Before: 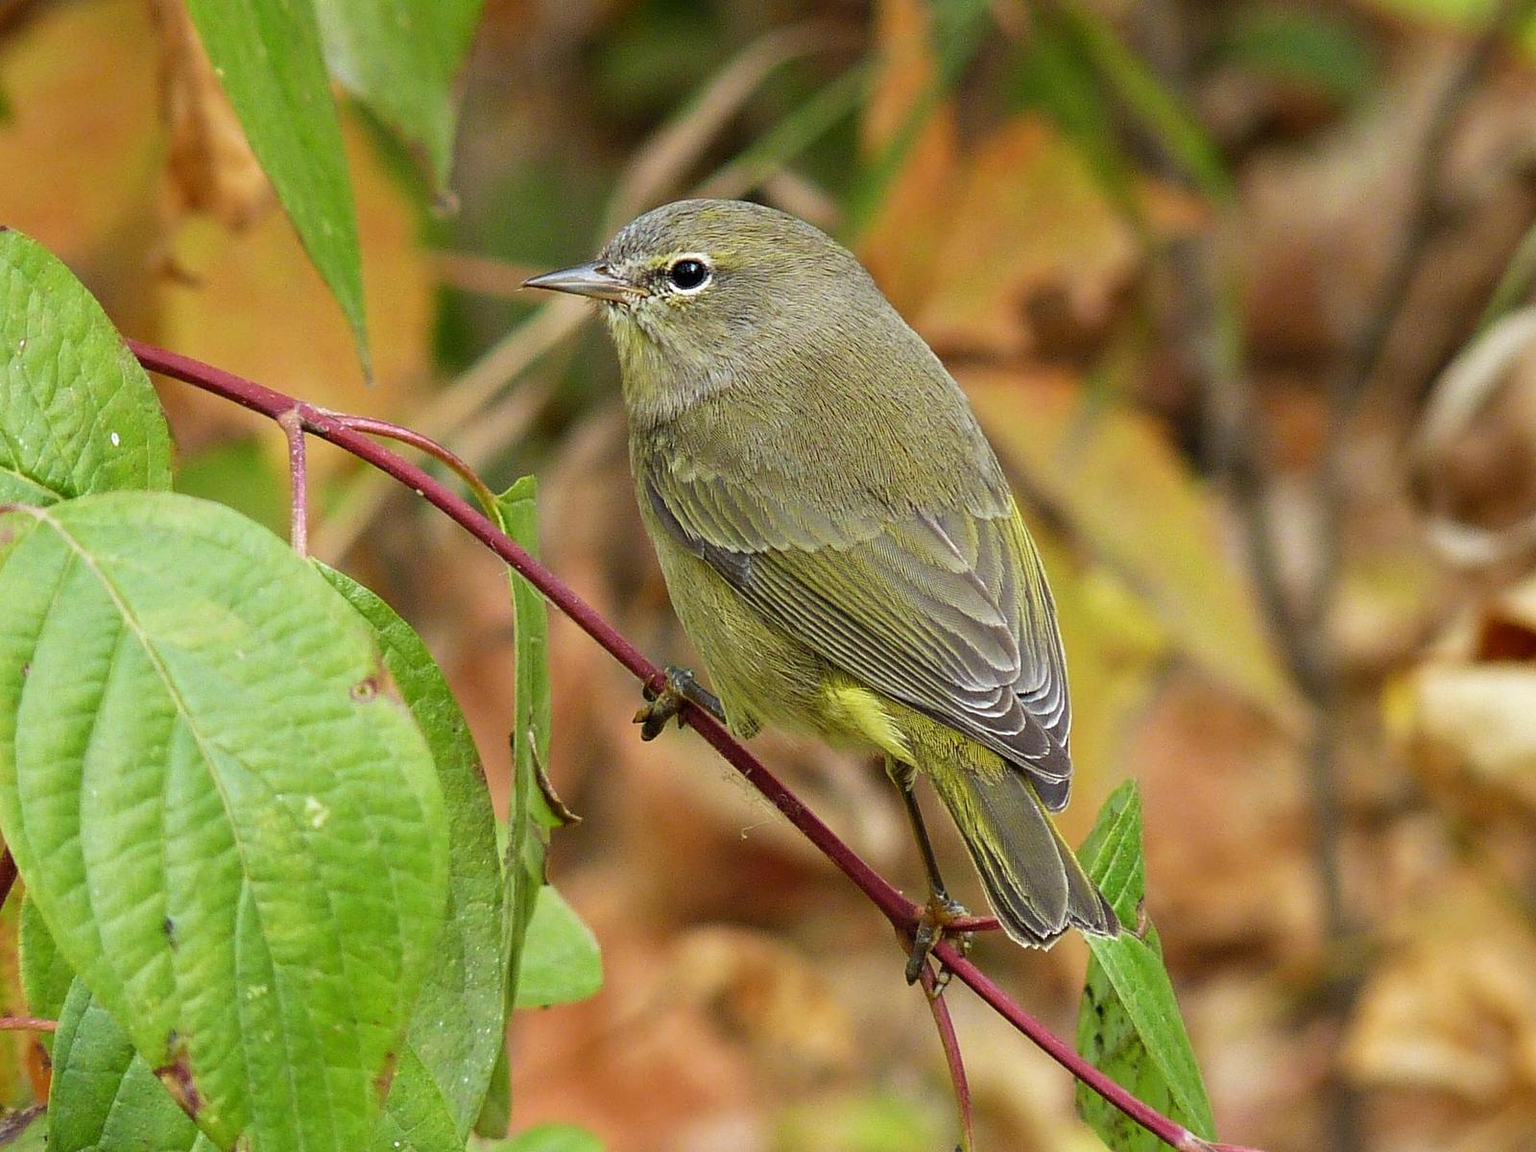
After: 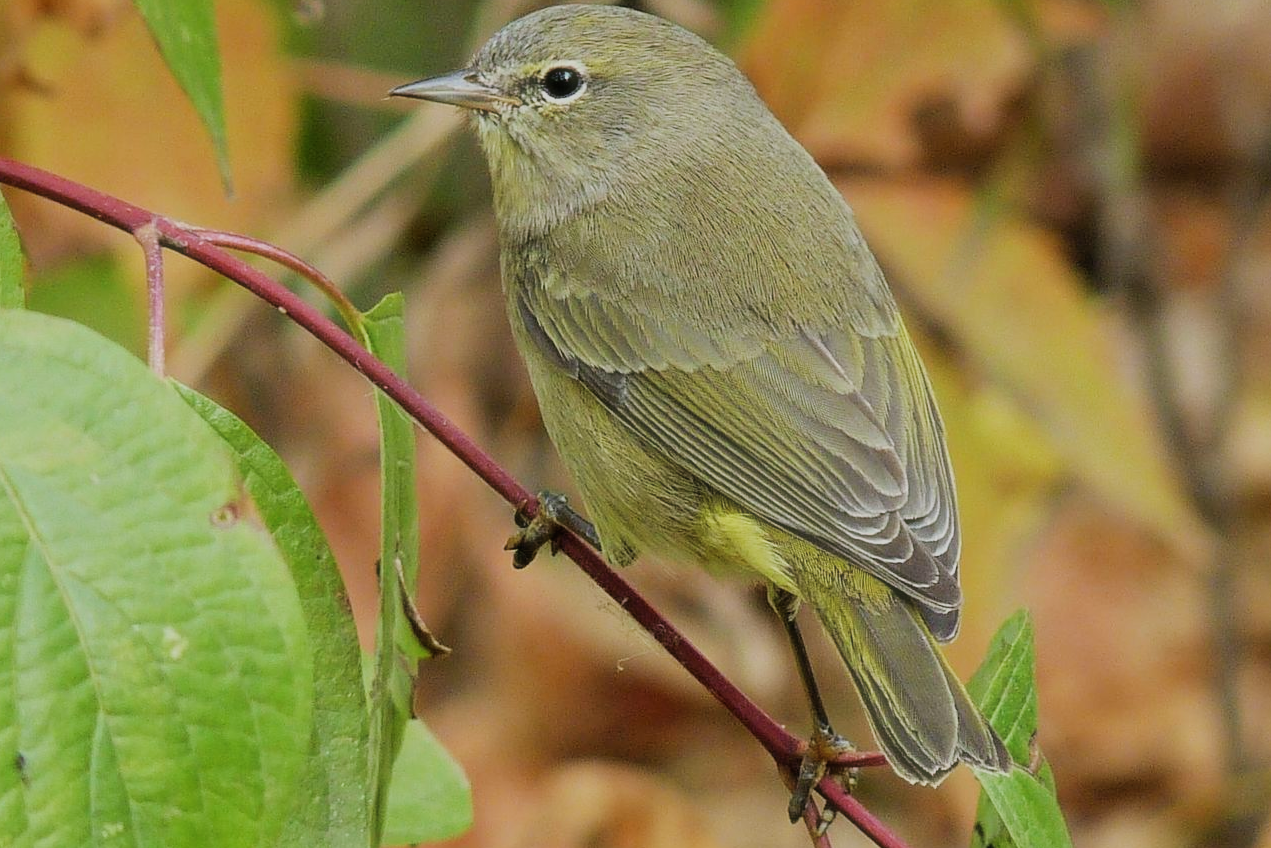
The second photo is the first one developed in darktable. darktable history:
crop: left 9.712%, top 16.928%, right 10.845%, bottom 12.332%
haze removal: strength -0.1, adaptive false
filmic rgb: black relative exposure -7.65 EV, white relative exposure 4.56 EV, hardness 3.61
